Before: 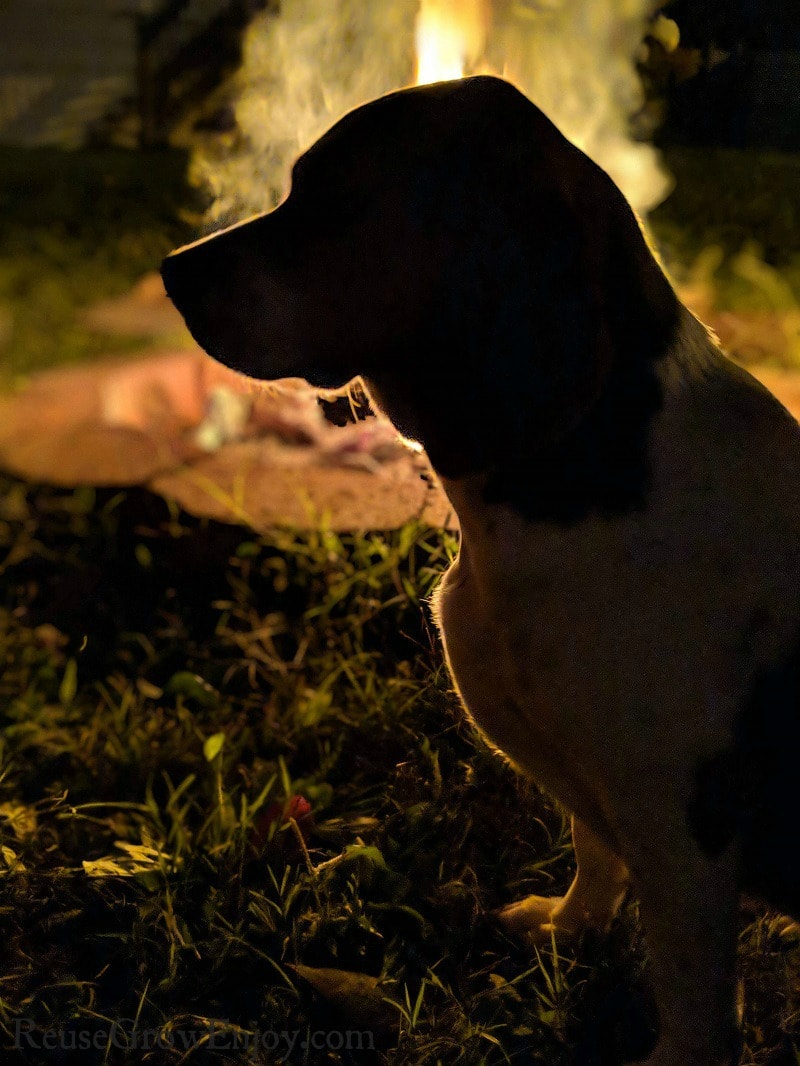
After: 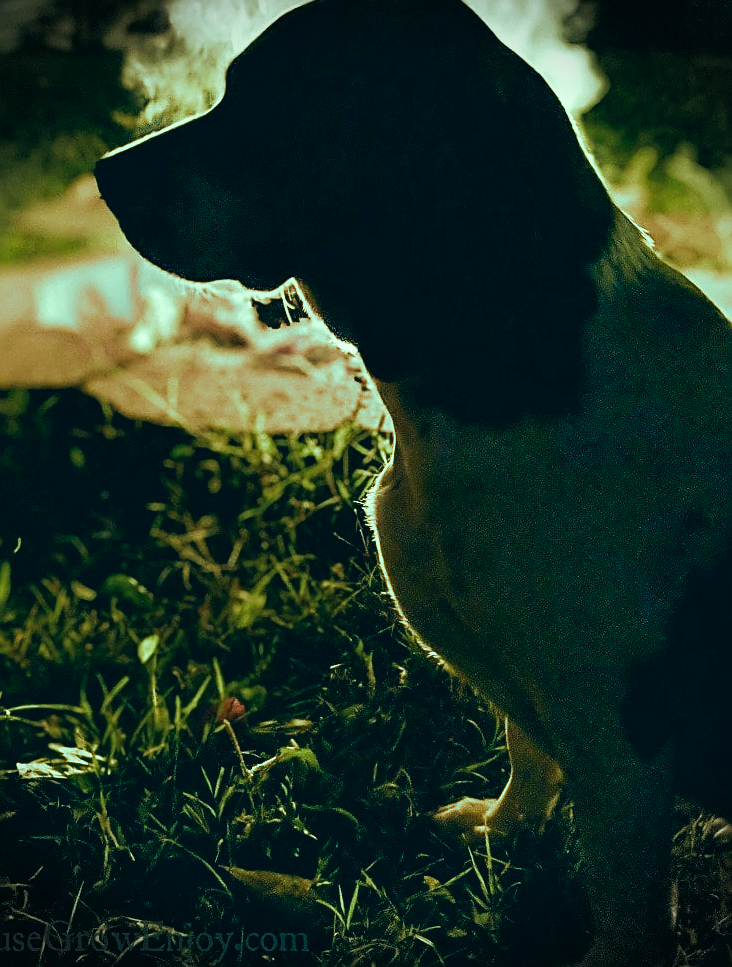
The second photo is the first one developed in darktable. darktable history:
vignetting: fall-off start 88.06%, fall-off radius 23.88%, brightness -0.516, saturation -0.515
crop and rotate: left 8.469%, top 9.266%
sharpen: amount 0.889
color correction: highlights a* -20.12, highlights b* 9.8, shadows a* -19.85, shadows b* -10.29
filmic rgb: black relative exposure -16 EV, white relative exposure 2.93 EV, hardness 9.98, add noise in highlights 0, color science v3 (2019), use custom middle-gray values true, contrast in highlights soft
velvia: strength 24.46%
exposure: black level correction 0, exposure 1 EV, compensate highlight preservation false
